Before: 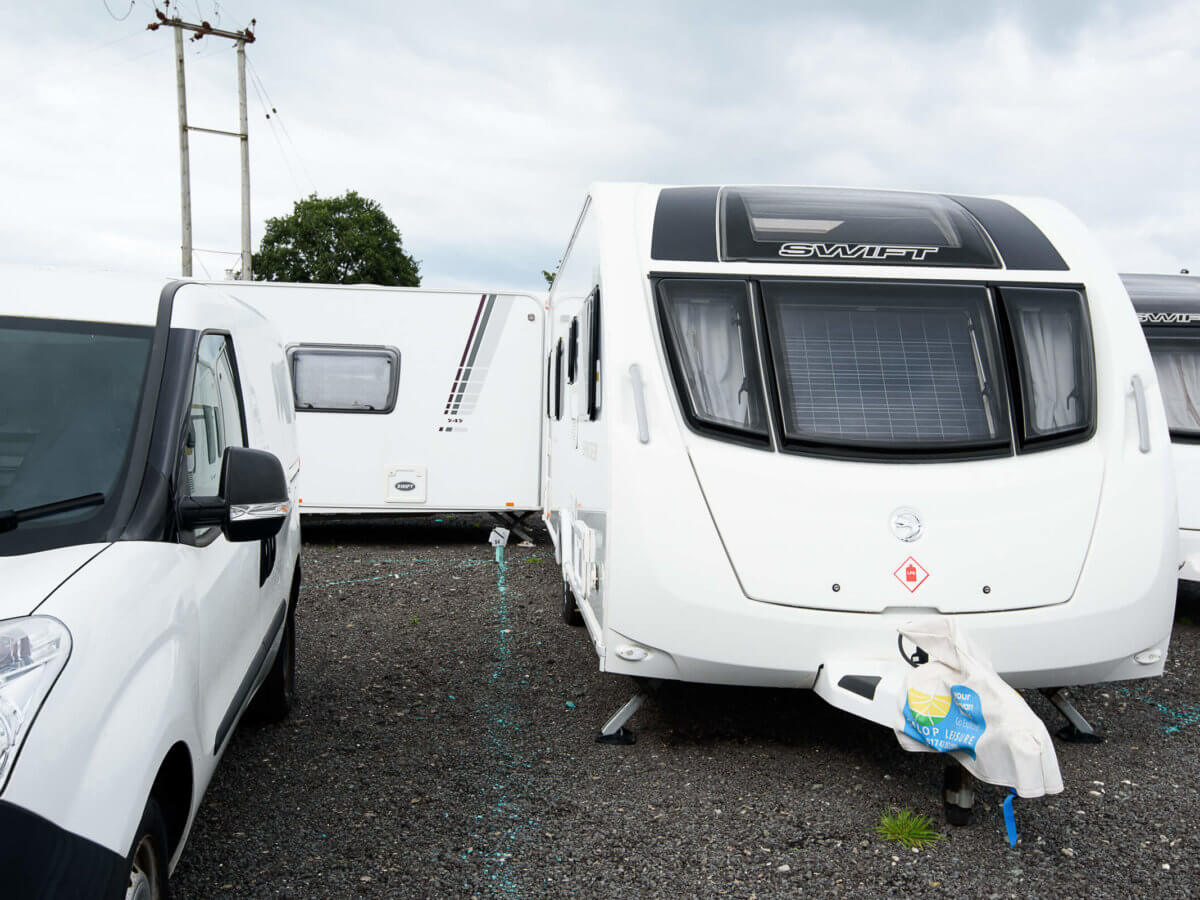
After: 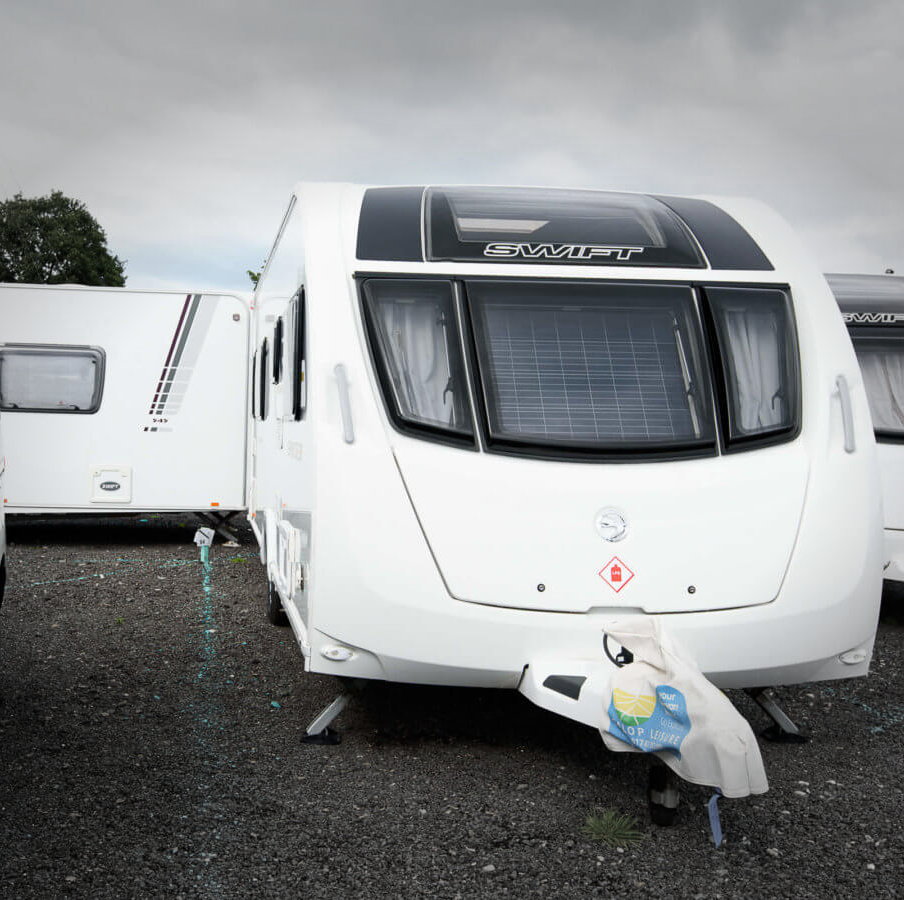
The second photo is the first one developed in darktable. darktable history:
vignetting: fall-off start 79.43%, saturation -0.649, width/height ratio 1.327, unbound false
crop and rotate: left 24.6%
